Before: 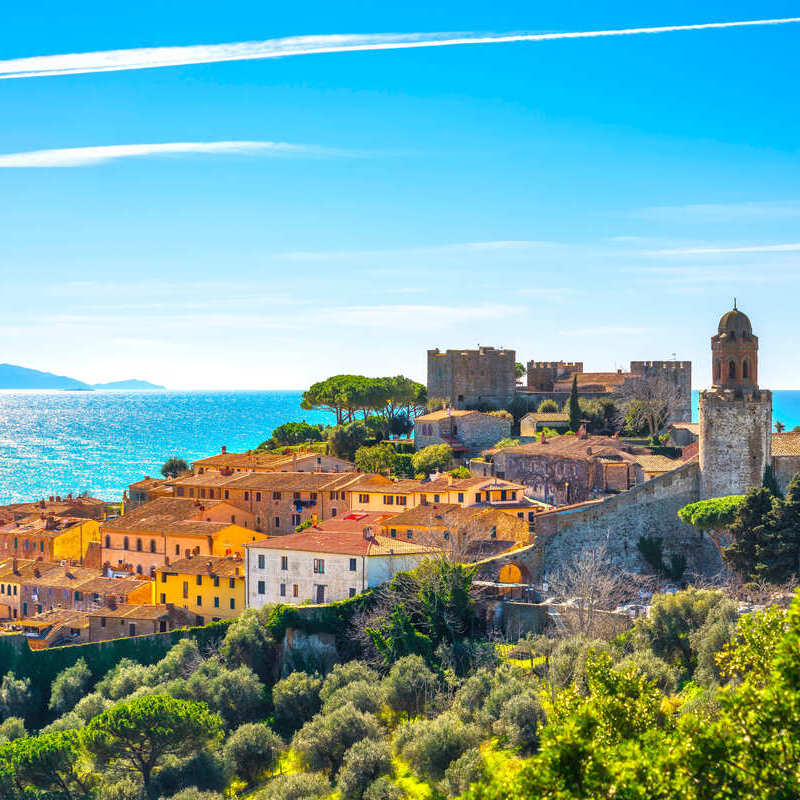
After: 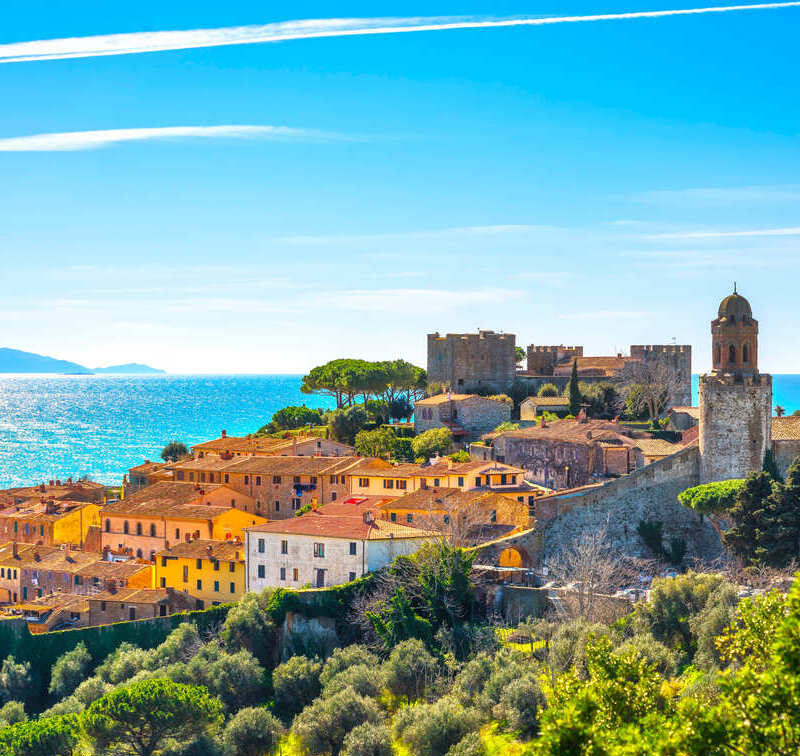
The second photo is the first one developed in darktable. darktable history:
crop and rotate: top 2.116%, bottom 3.287%
